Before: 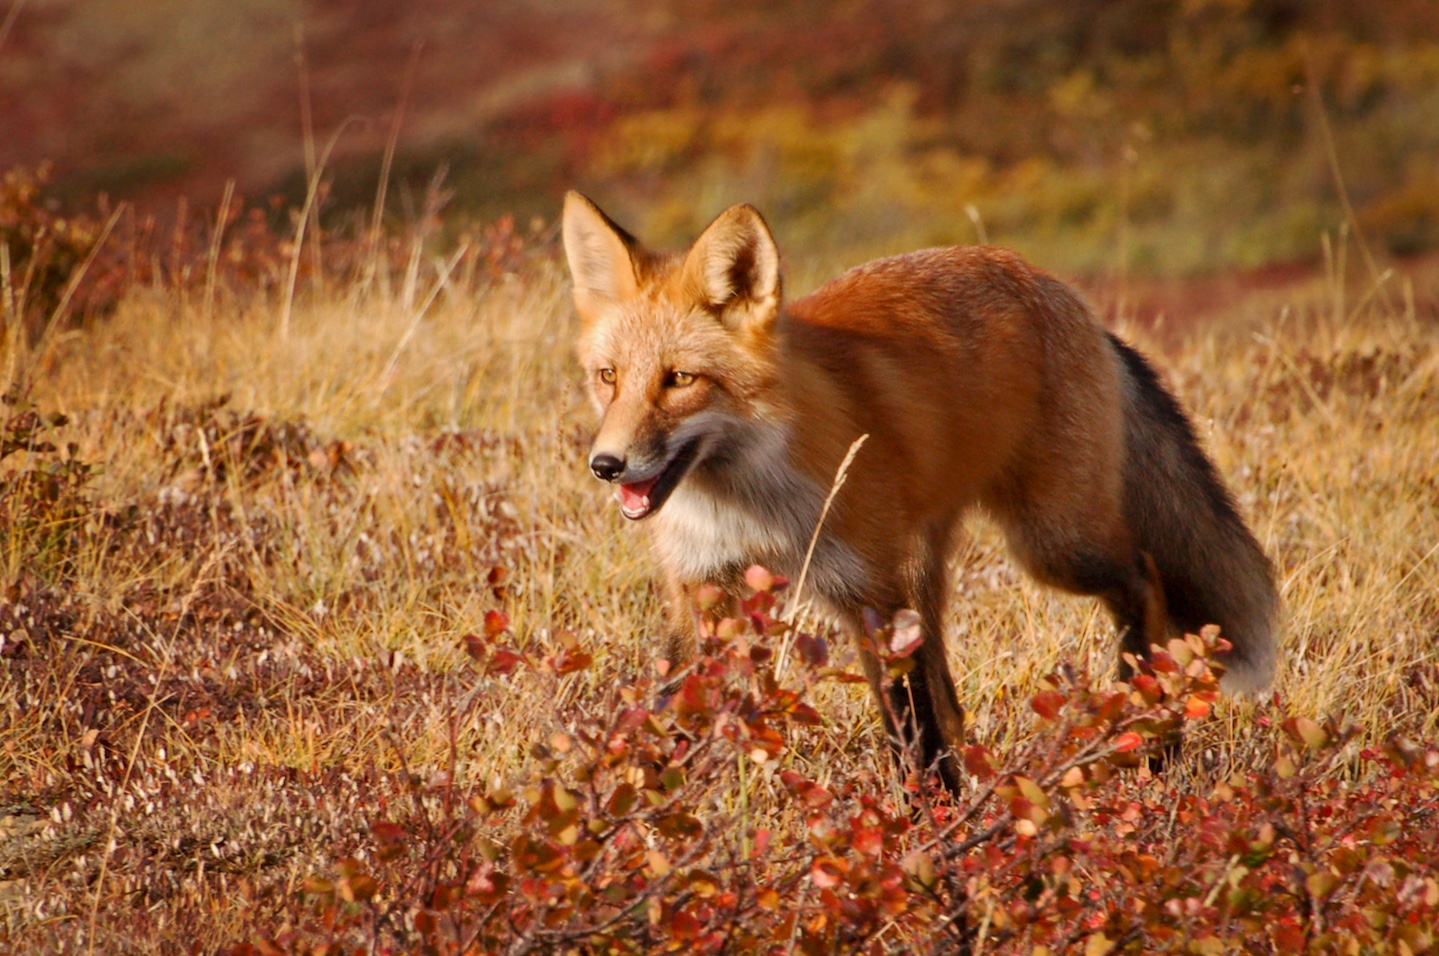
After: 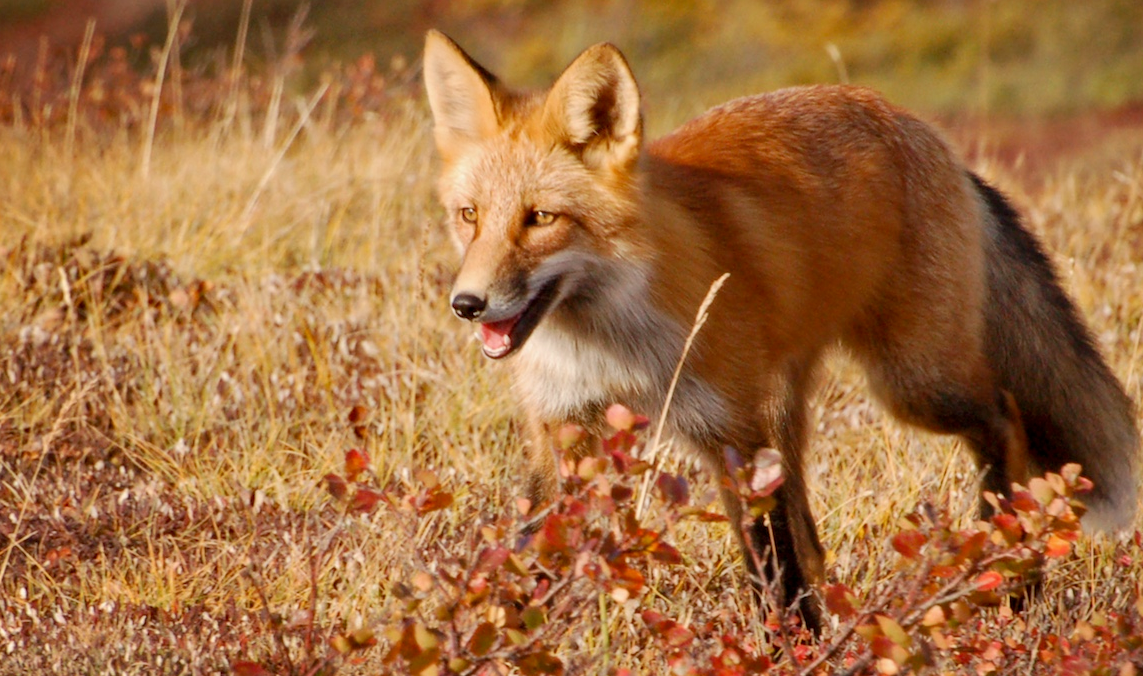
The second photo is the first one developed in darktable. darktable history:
crop: left 9.712%, top 16.928%, right 10.845%, bottom 12.332%
tone equalizer: -7 EV 0.18 EV, -6 EV 0.12 EV, -5 EV 0.08 EV, -4 EV 0.04 EV, -2 EV -0.02 EV, -1 EV -0.04 EV, +0 EV -0.06 EV, luminance estimator HSV value / RGB max
